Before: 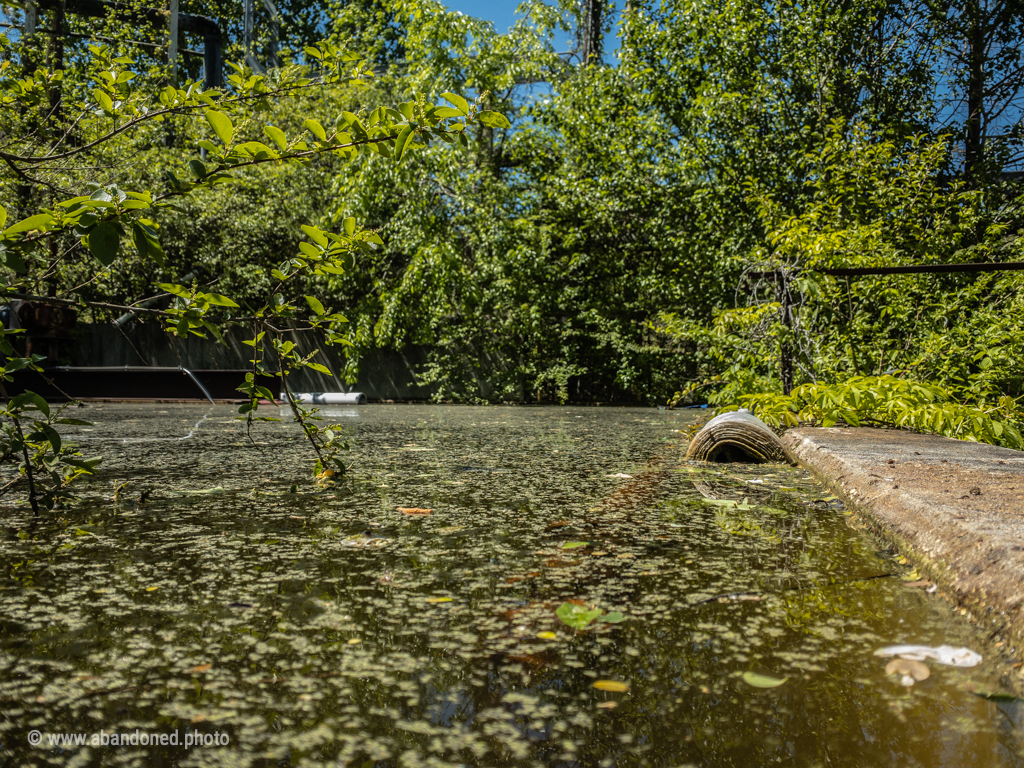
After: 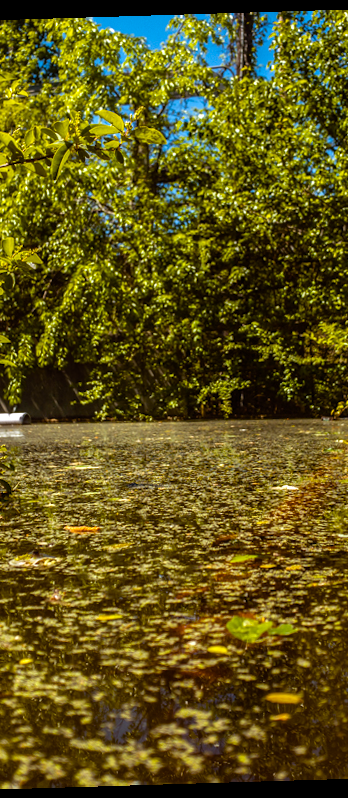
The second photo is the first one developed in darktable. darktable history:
rgb levels: mode RGB, independent channels, levels [[0, 0.474, 1], [0, 0.5, 1], [0, 0.5, 1]]
color balance rgb: linear chroma grading › global chroma 9%, perceptual saturation grading › global saturation 36%, perceptual saturation grading › shadows 35%, perceptual brilliance grading › global brilliance 15%, perceptual brilliance grading › shadows -35%, global vibrance 15%
crop: left 33.36%, right 33.36%
rotate and perspective: rotation -1.75°, automatic cropping off
